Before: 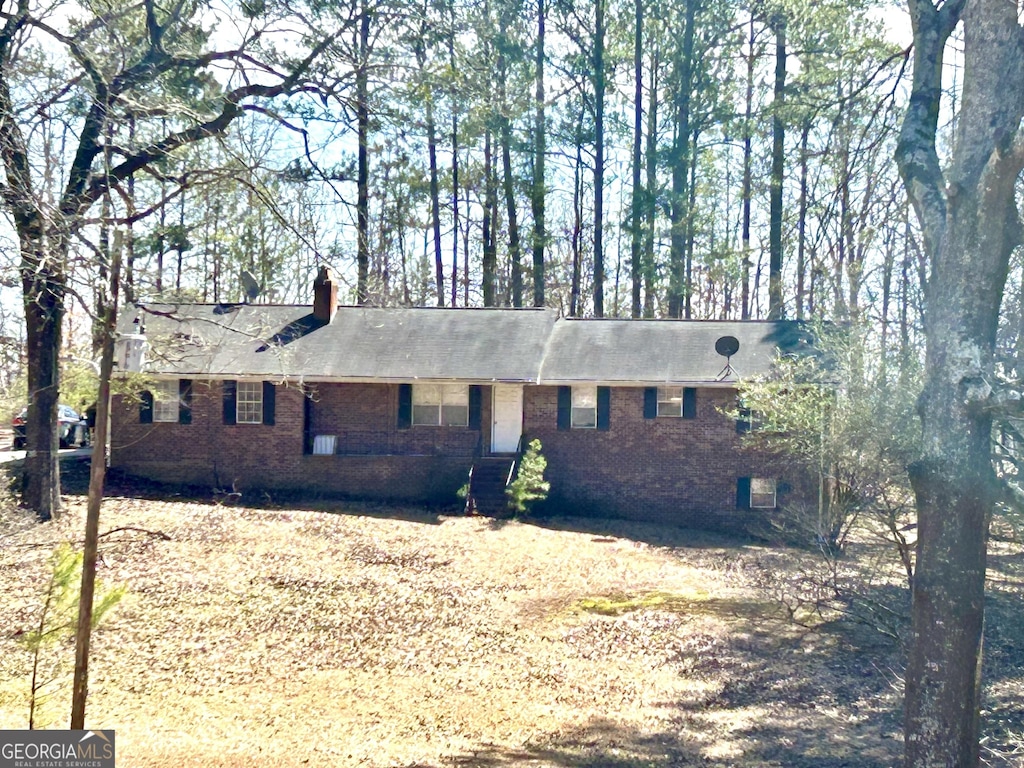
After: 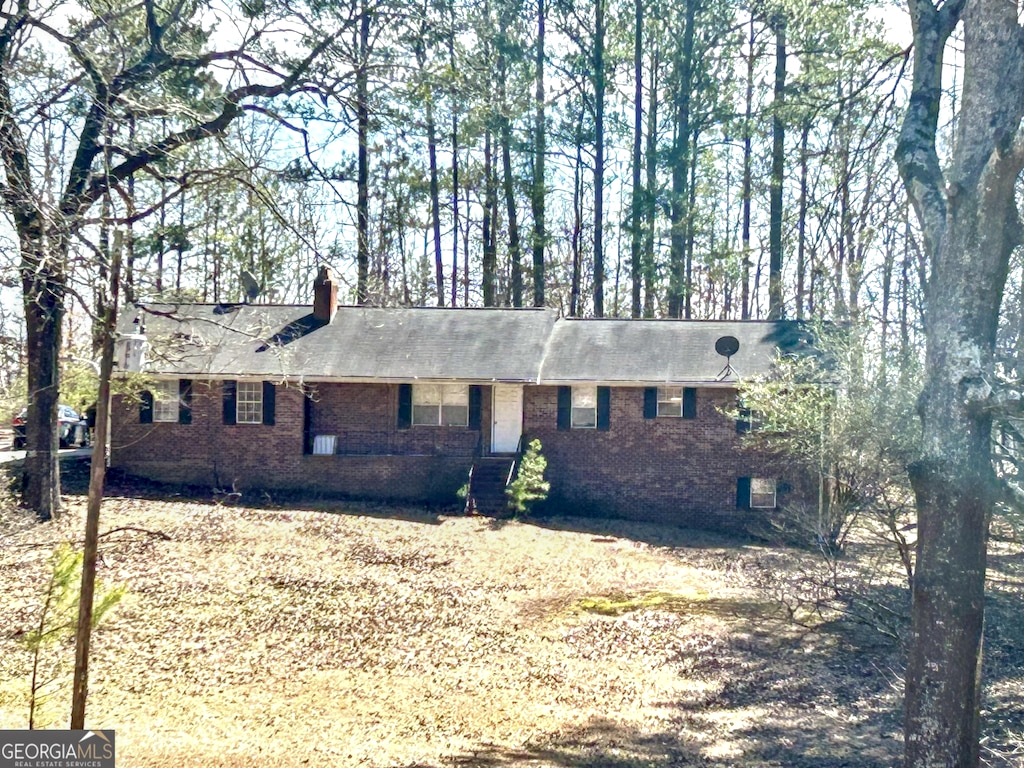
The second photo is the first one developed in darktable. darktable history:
local contrast: highlights 35%, detail 135%
